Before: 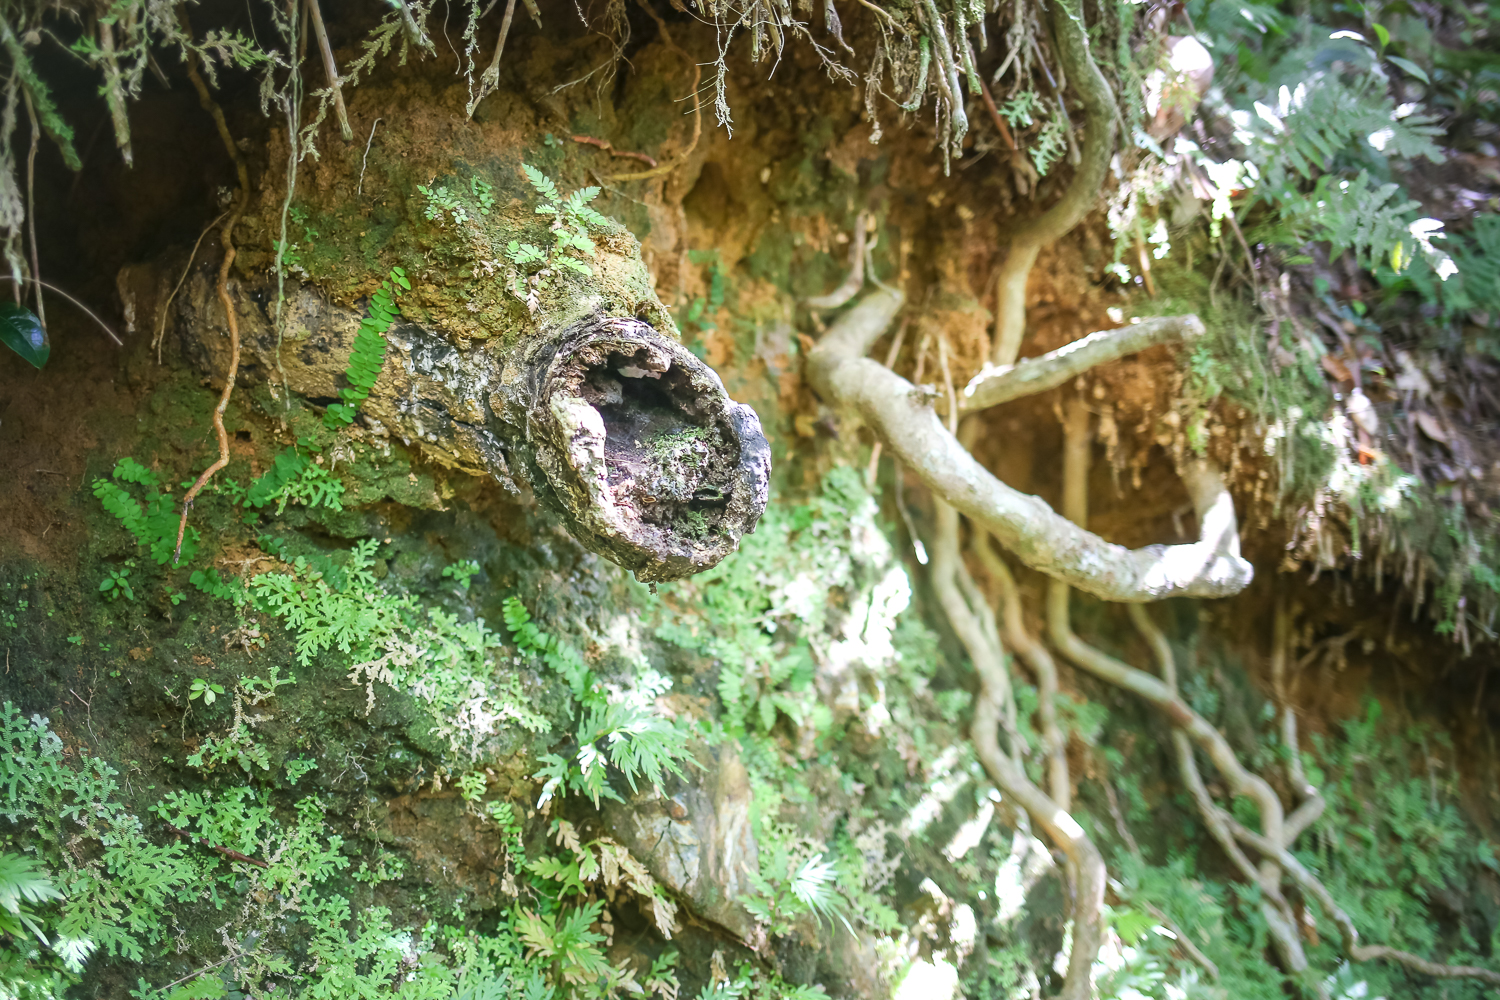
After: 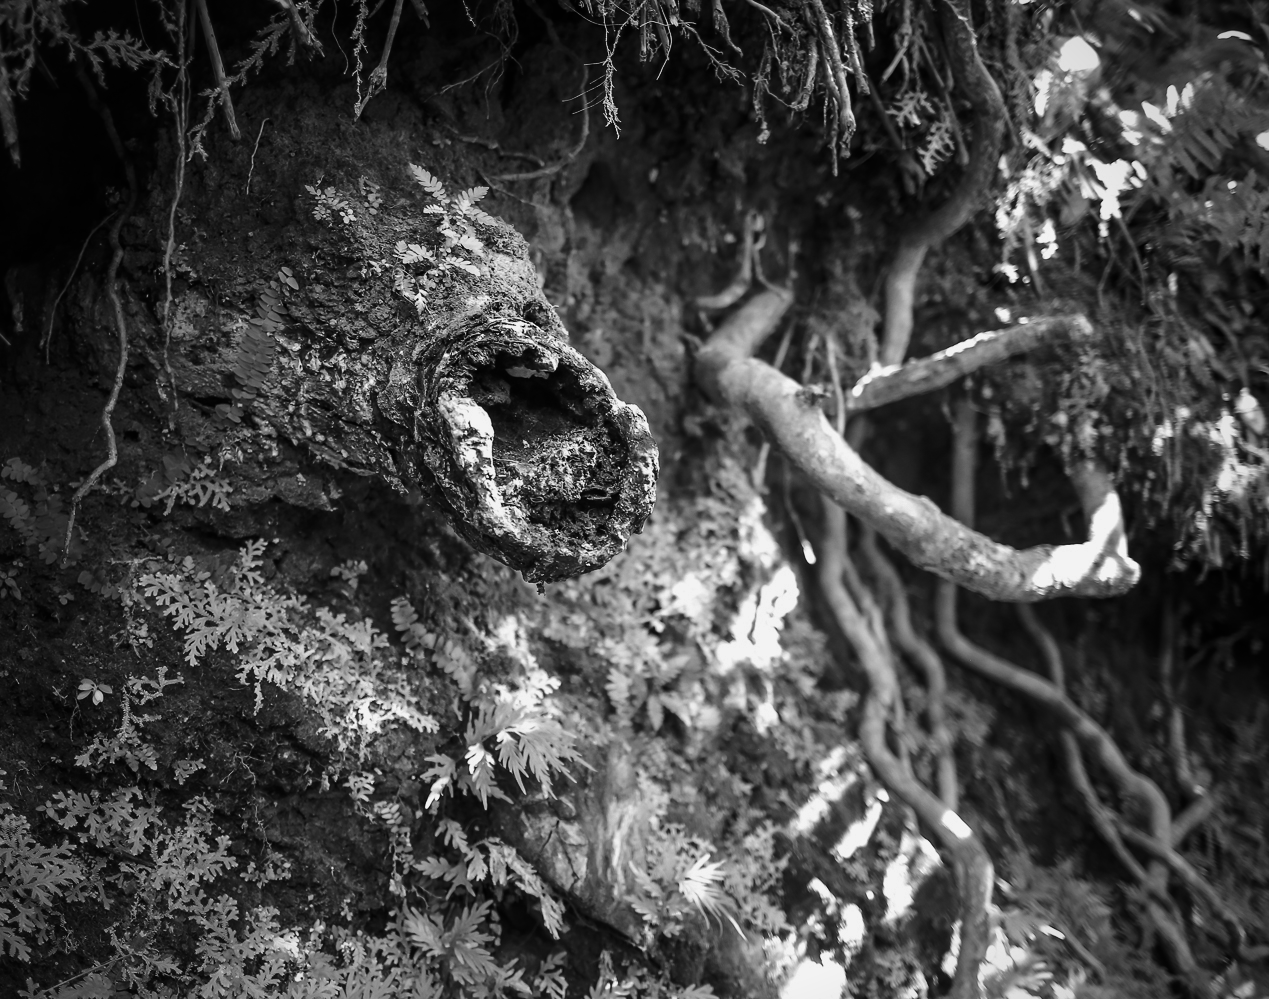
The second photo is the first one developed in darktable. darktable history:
color zones: curves: ch0 [(0.002, 0.589) (0.107, 0.484) (0.146, 0.249) (0.217, 0.352) (0.309, 0.525) (0.39, 0.404) (0.455, 0.169) (0.597, 0.055) (0.724, 0.212) (0.775, 0.691) (0.869, 0.571) (1, 0.587)]; ch1 [(0, 0) (0.143, 0) (0.286, 0) (0.429, 0) (0.571, 0) (0.714, 0) (0.857, 0)]
crop: left 7.531%, right 7.839%
contrast brightness saturation: contrast -0.04, brightness -0.579, saturation -0.991
vignetting: on, module defaults
